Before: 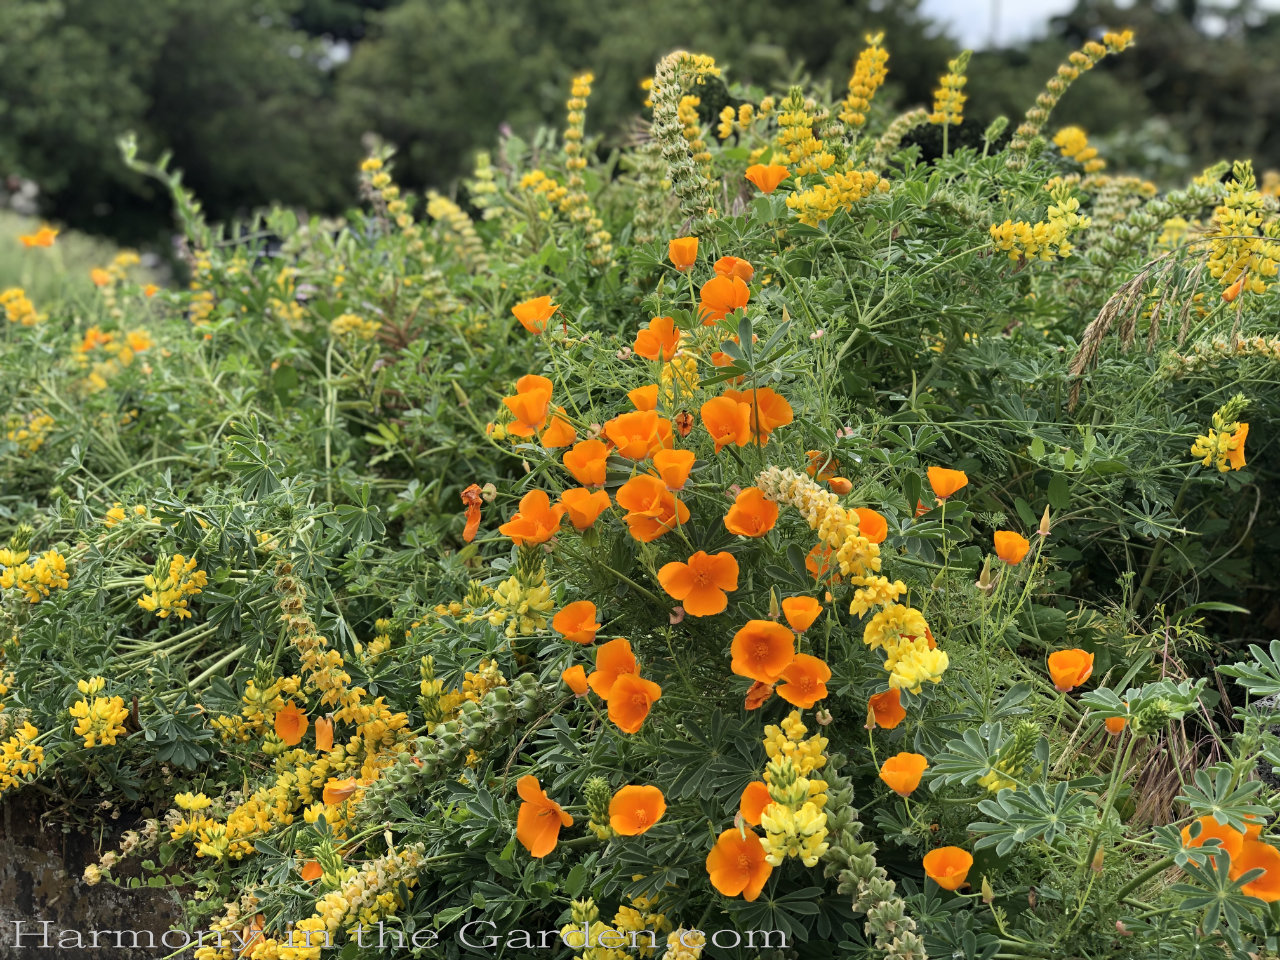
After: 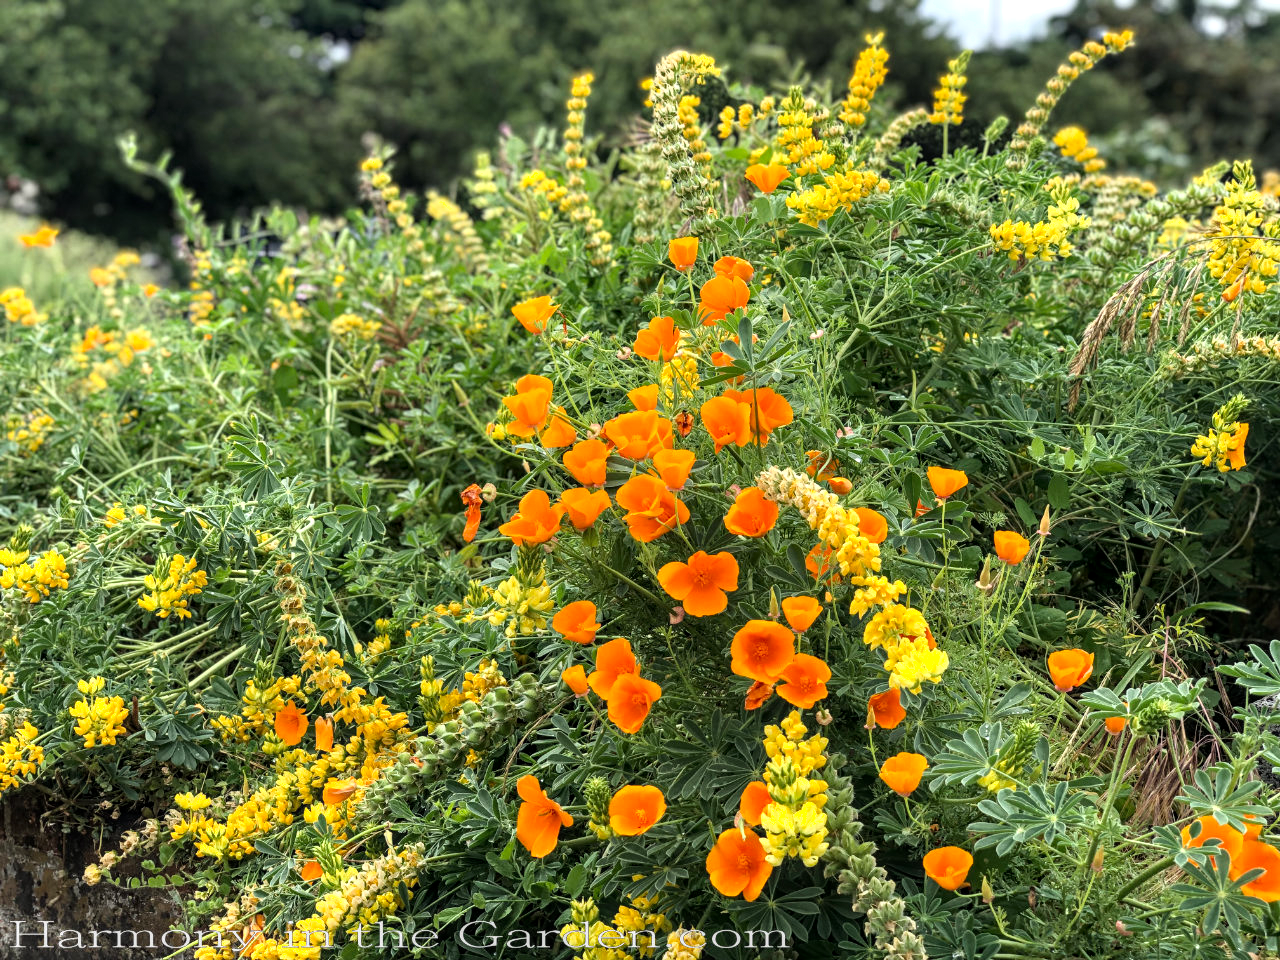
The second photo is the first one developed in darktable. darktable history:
shadows and highlights: shadows 1.01, highlights 41.25
tone equalizer: -8 EV -0.377 EV, -7 EV -0.415 EV, -6 EV -0.364 EV, -5 EV -0.21 EV, -3 EV 0.188 EV, -2 EV 0.353 EV, -1 EV 0.373 EV, +0 EV 0.404 EV
local contrast: on, module defaults
